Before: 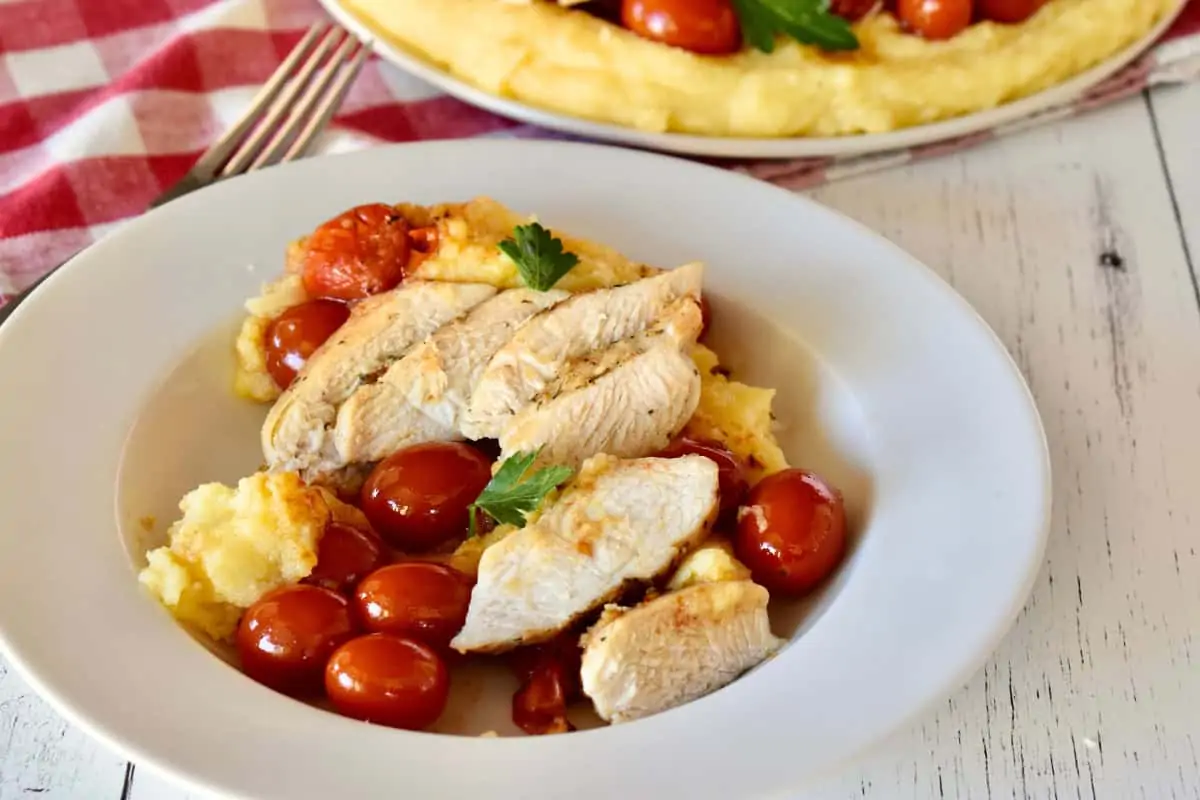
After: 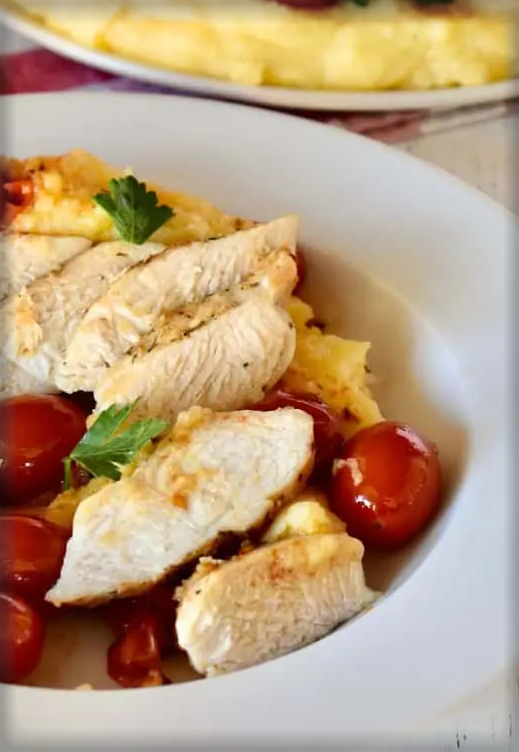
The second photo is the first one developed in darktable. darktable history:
crop: left 33.812%, top 5.943%, right 22.883%
vignetting: fall-off start 93.46%, fall-off radius 5.54%, brightness -0.46, saturation -0.291, automatic ratio true, width/height ratio 1.331, shape 0.044
